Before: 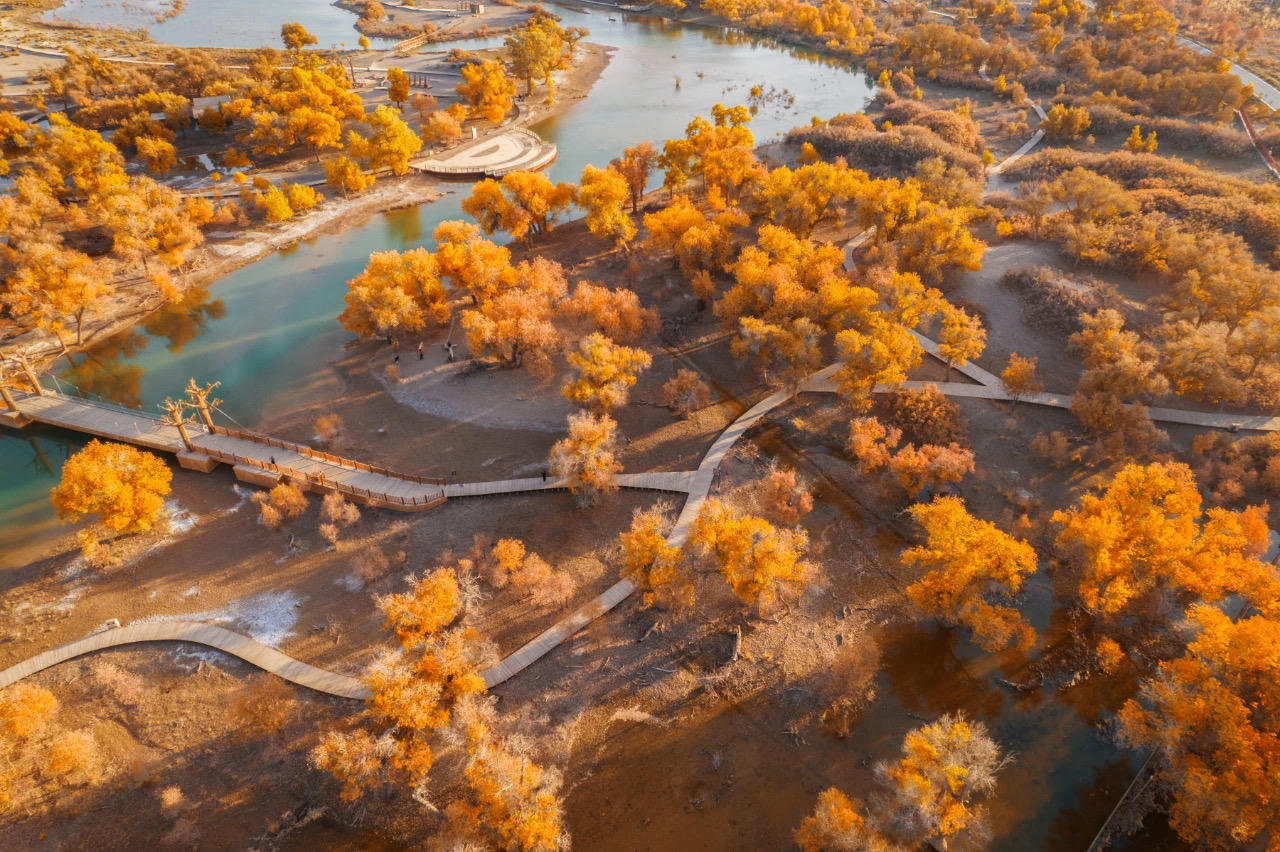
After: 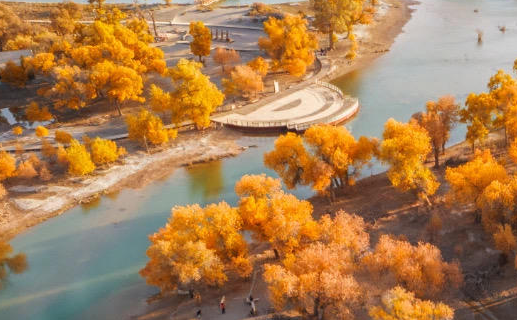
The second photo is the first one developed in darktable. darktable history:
crop: left 15.479%, top 5.457%, right 44.066%, bottom 56.976%
